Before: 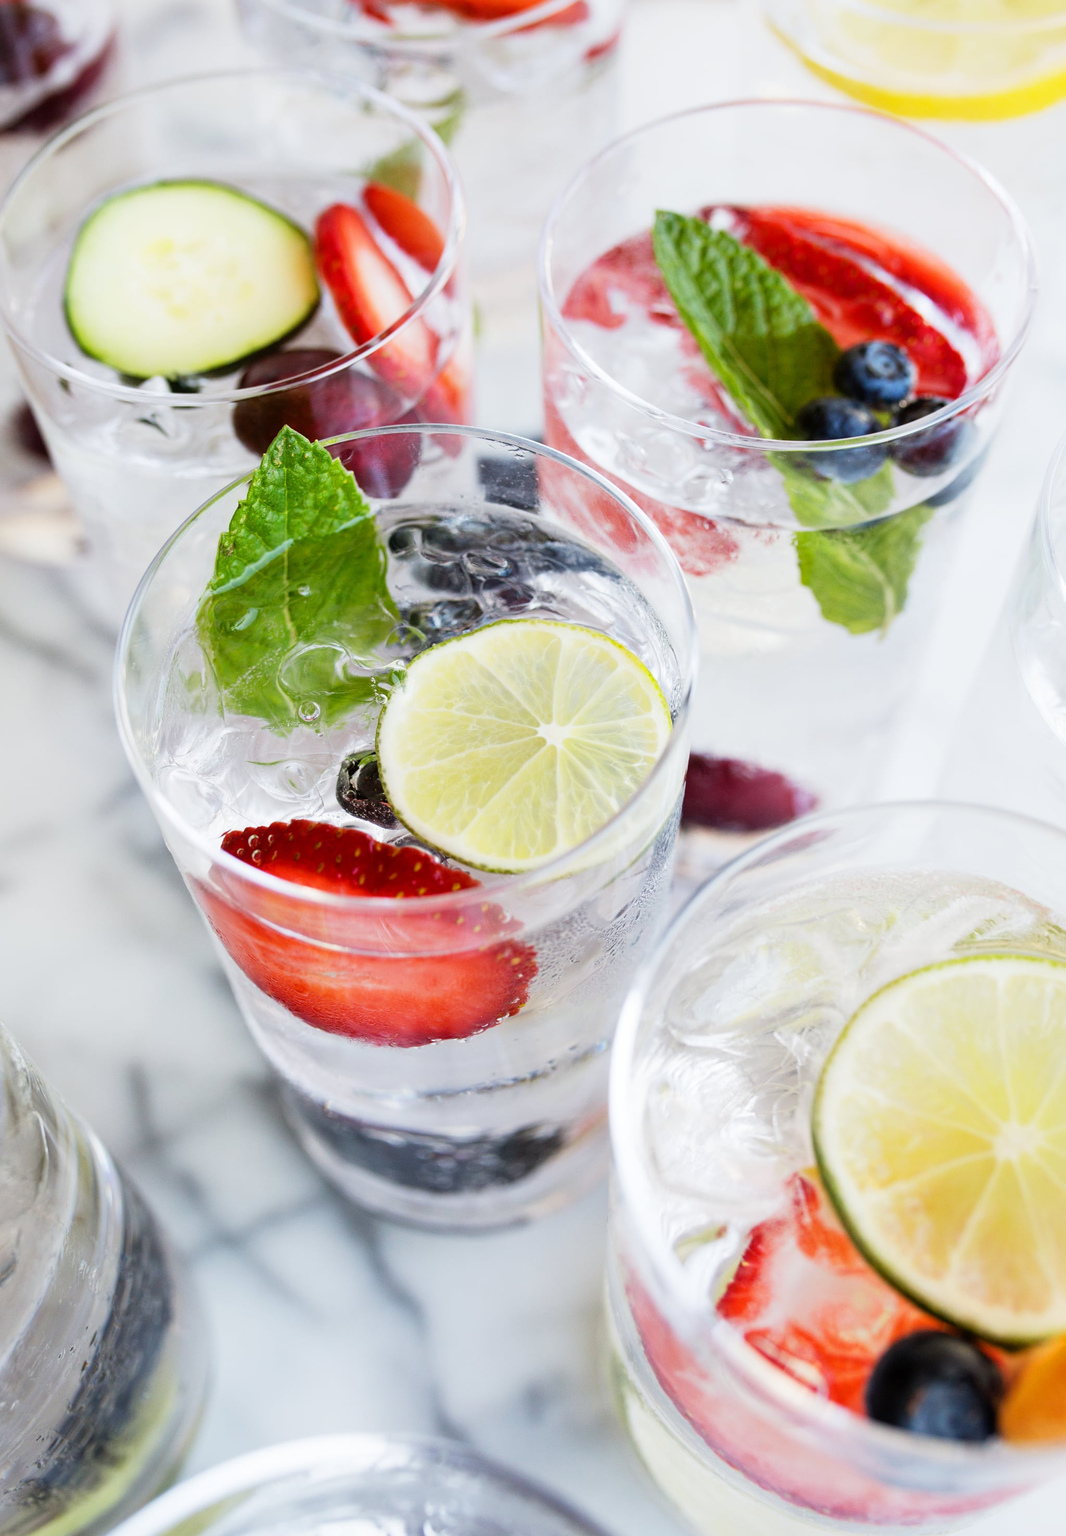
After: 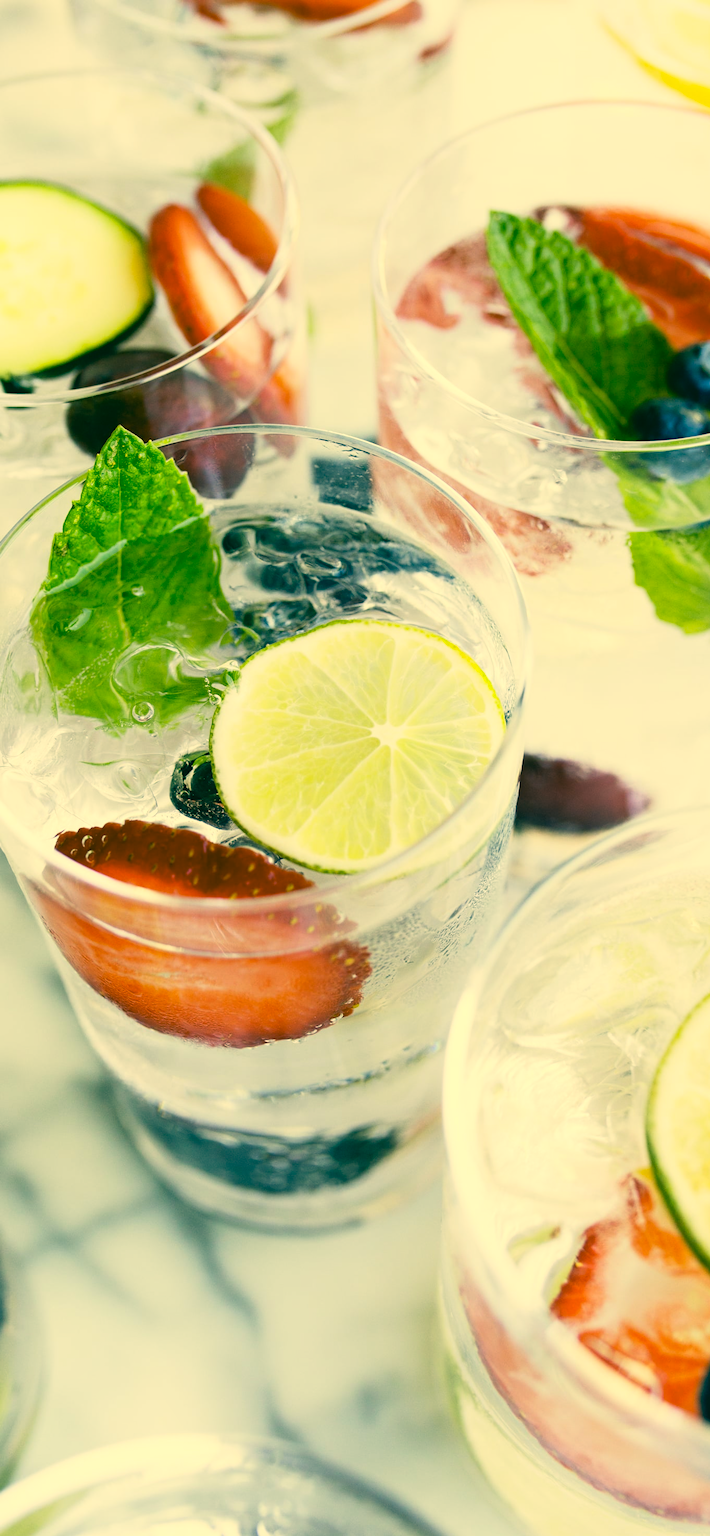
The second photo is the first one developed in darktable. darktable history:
haze removal: strength 0.019, distance 0.244, compatibility mode true, adaptive false
color correction: highlights a* 2.05, highlights b* 33.93, shadows a* -36.16, shadows b* -5.86
shadows and highlights: shadows -0.05, highlights 39.84
crop and rotate: left 15.649%, right 17.698%
